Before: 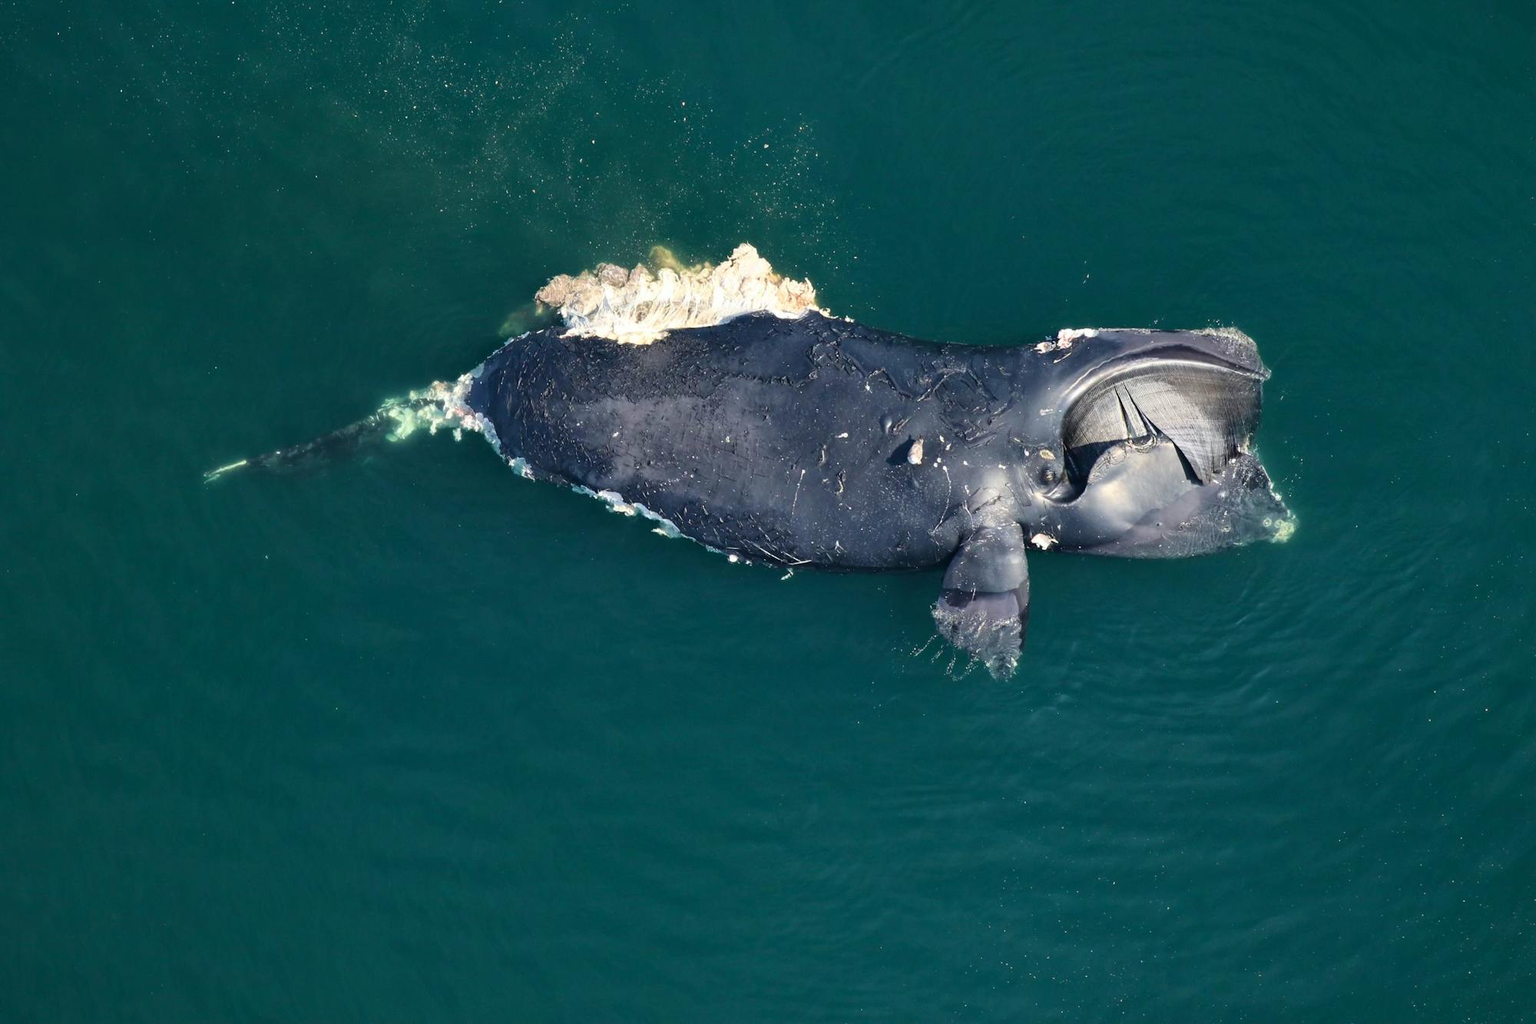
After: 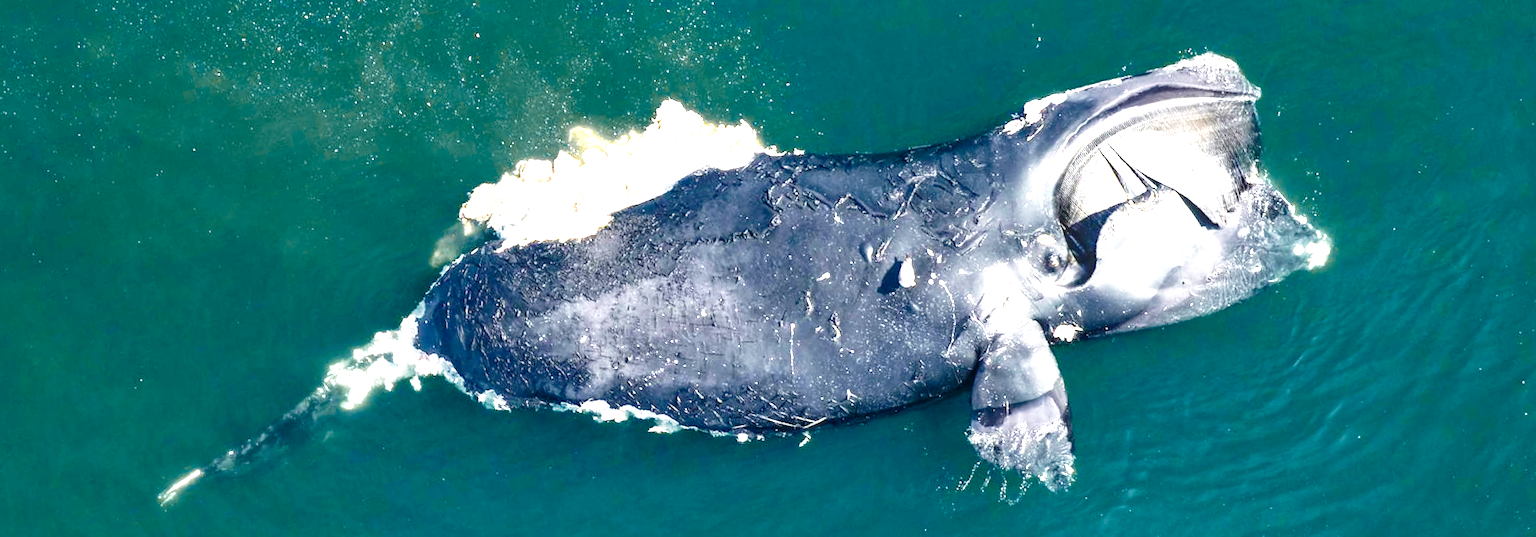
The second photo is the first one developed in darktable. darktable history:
rotate and perspective: rotation -14.8°, crop left 0.1, crop right 0.903, crop top 0.25, crop bottom 0.748
local contrast: detail 150%
exposure: black level correction -0.002, exposure 1.115 EV, compensate highlight preservation false
white balance: emerald 1
crop: bottom 28.576%
base curve: curves: ch0 [(0, 0) (0.028, 0.03) (0.121, 0.232) (0.46, 0.748) (0.859, 0.968) (1, 1)], preserve colors none
color zones: curves: ch0 [(0, 0.499) (0.143, 0.5) (0.286, 0.5) (0.429, 0.476) (0.571, 0.284) (0.714, 0.243) (0.857, 0.449) (1, 0.499)]; ch1 [(0, 0.532) (0.143, 0.645) (0.286, 0.696) (0.429, 0.211) (0.571, 0.504) (0.714, 0.493) (0.857, 0.495) (1, 0.532)]; ch2 [(0, 0.5) (0.143, 0.5) (0.286, 0.427) (0.429, 0.324) (0.571, 0.5) (0.714, 0.5) (0.857, 0.5) (1, 0.5)]
